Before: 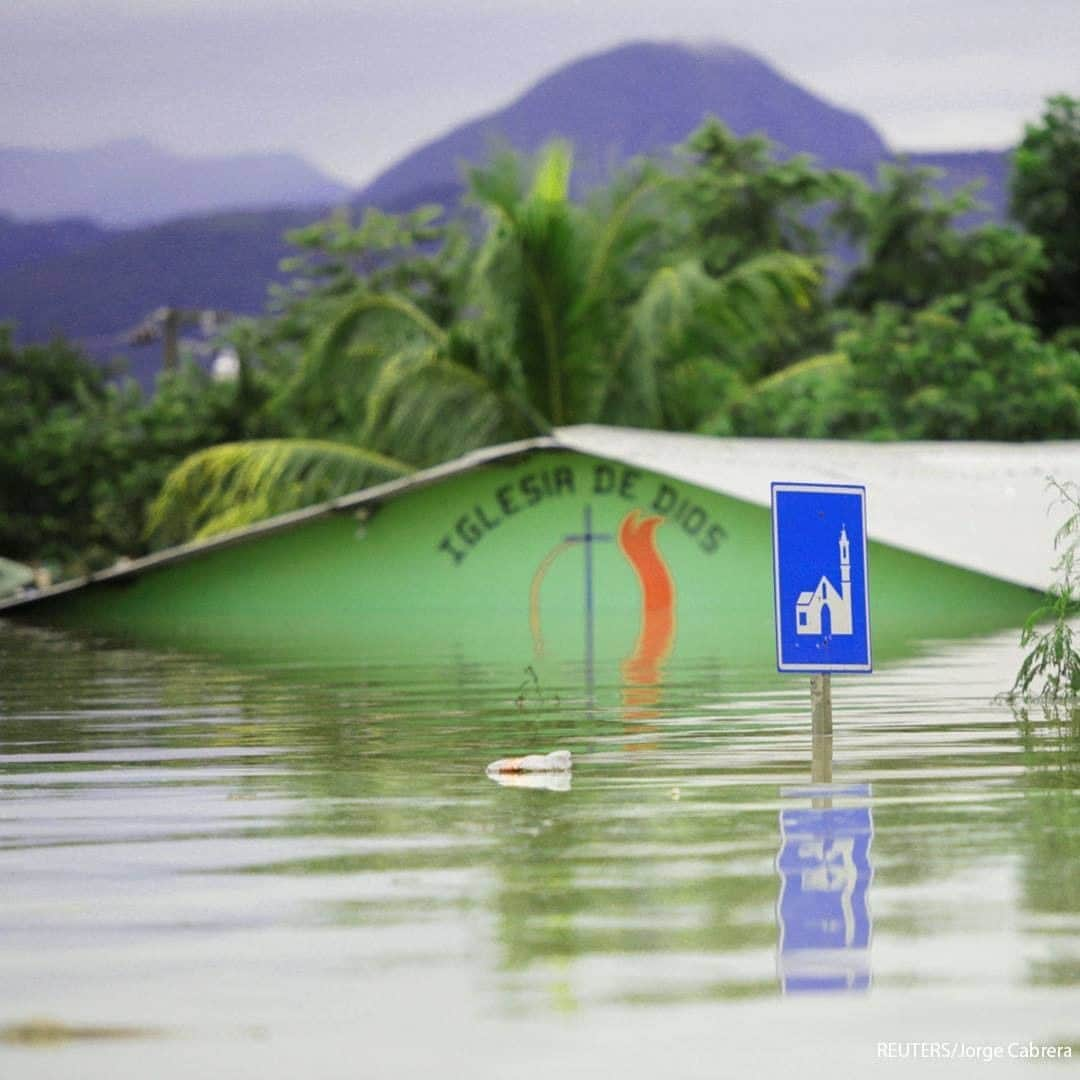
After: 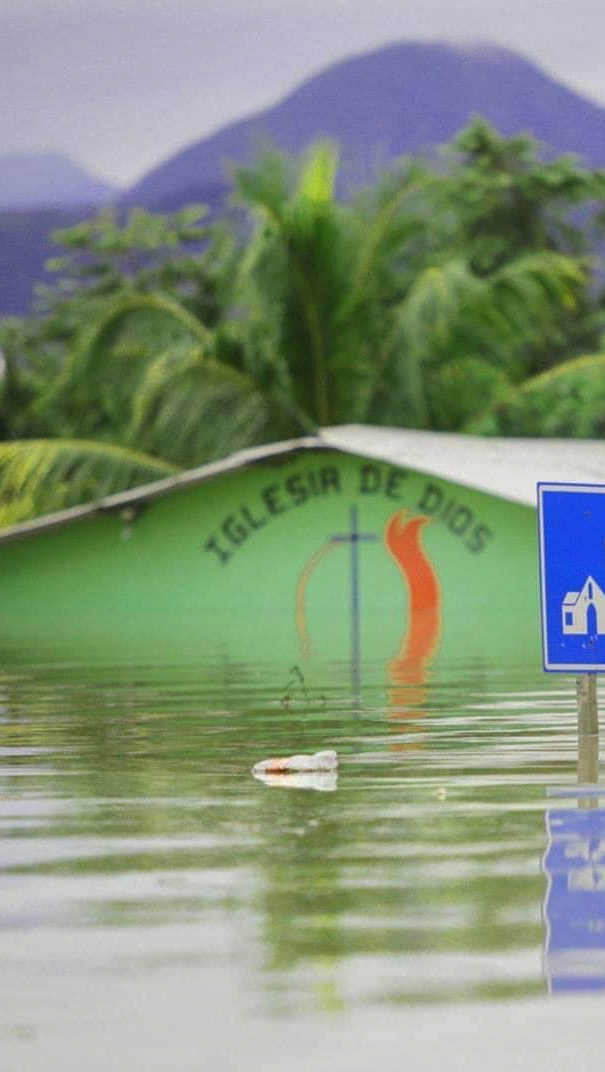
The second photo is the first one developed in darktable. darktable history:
shadows and highlights: on, module defaults
crop: left 21.724%, right 21.976%, bottom 0.01%
